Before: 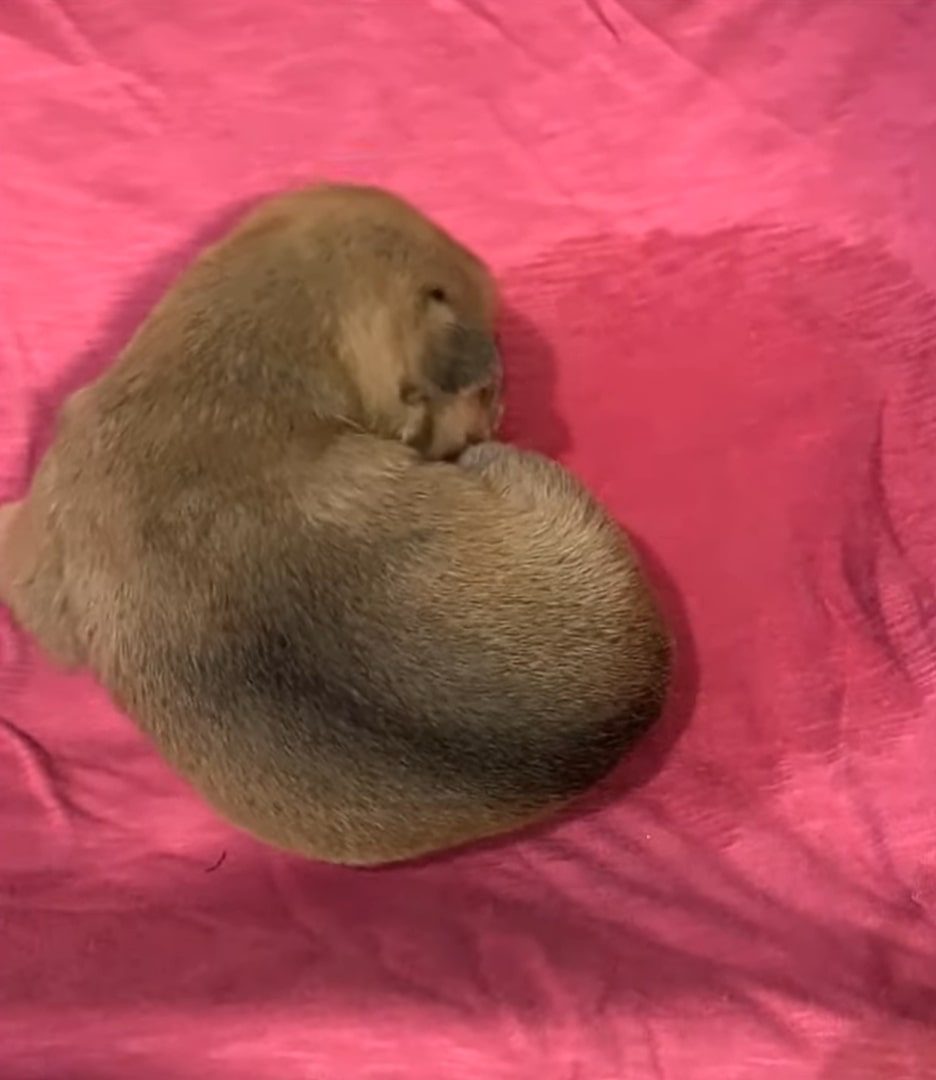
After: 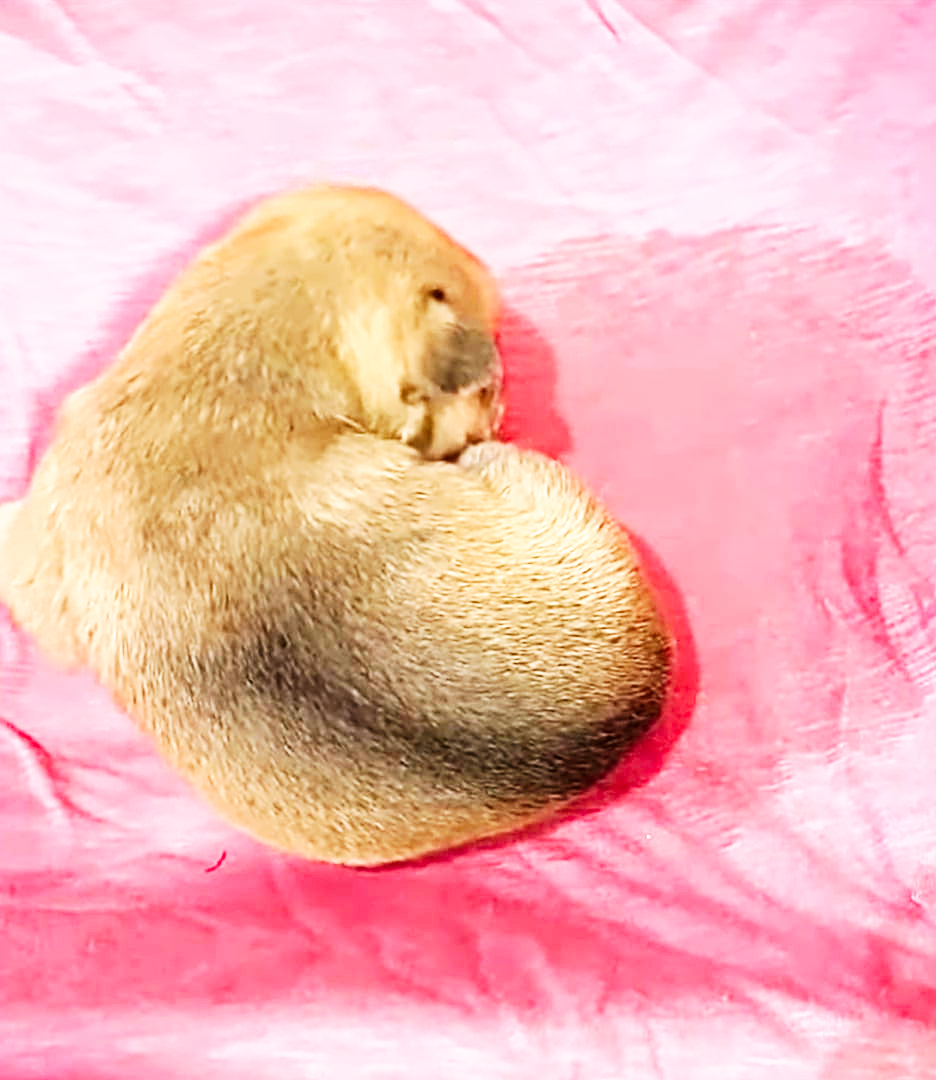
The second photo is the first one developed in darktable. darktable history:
base curve: curves: ch0 [(0, 0) (0.007, 0.004) (0.027, 0.03) (0.046, 0.07) (0.207, 0.54) (0.442, 0.872) (0.673, 0.972) (1, 1)], preserve colors none
exposure: black level correction 0, exposure 1.121 EV, compensate highlight preservation false
sharpen: radius 2.758
